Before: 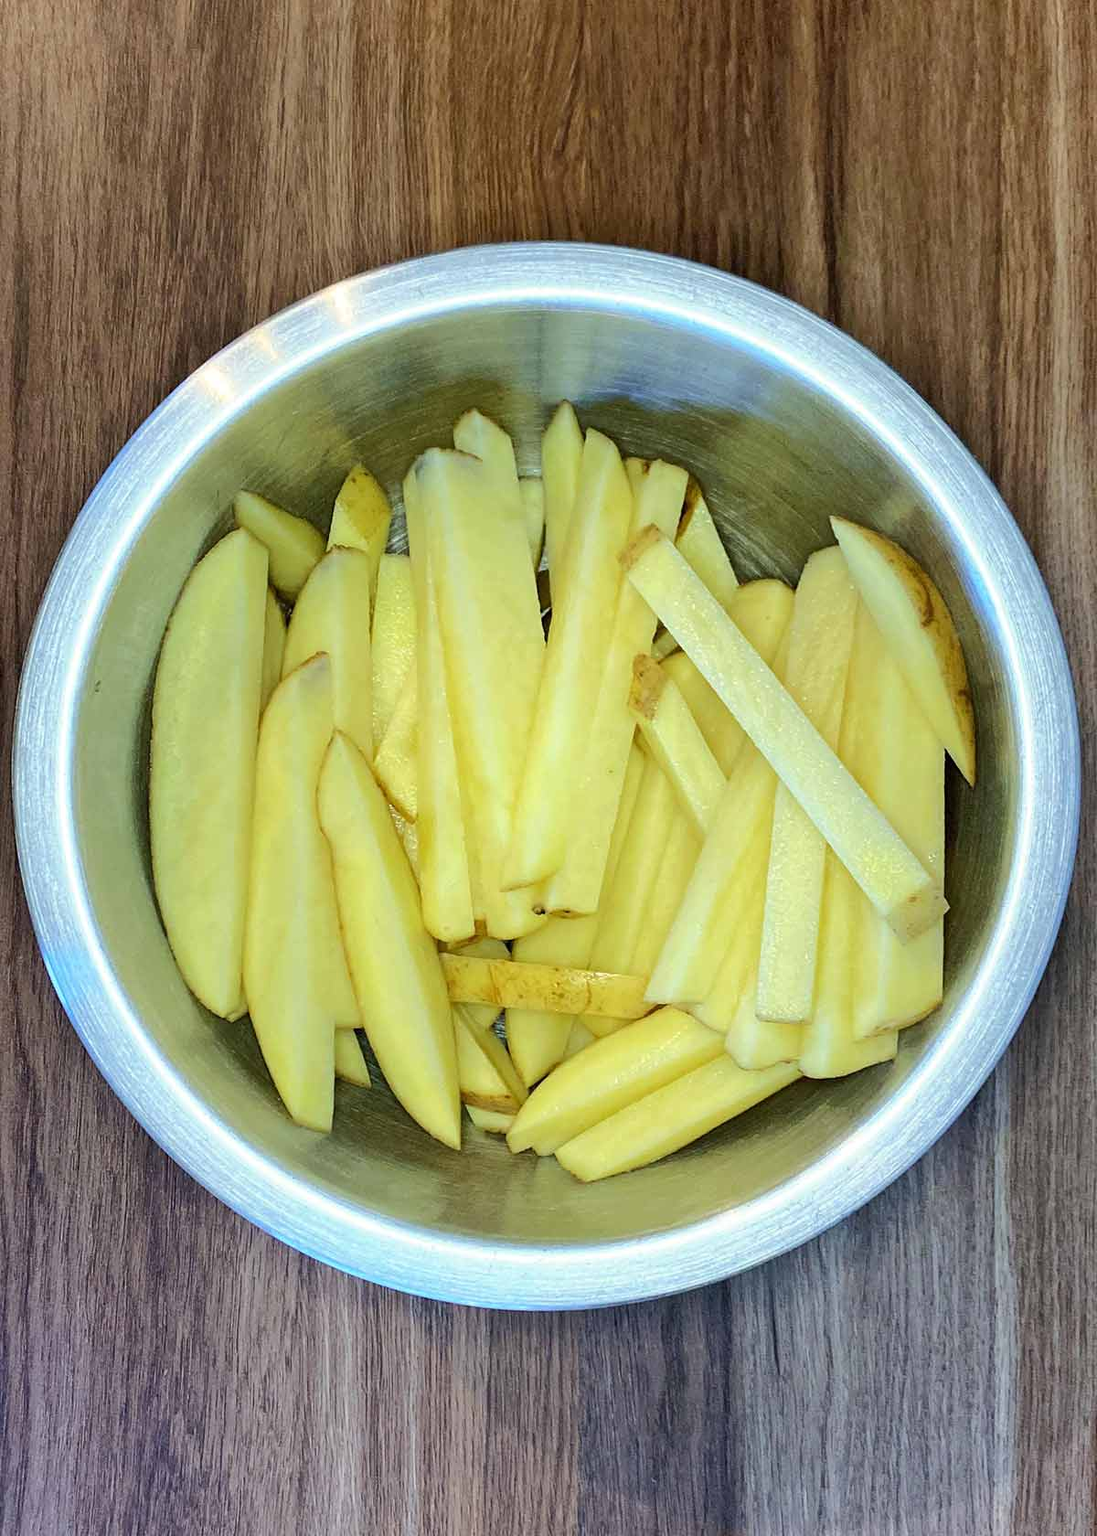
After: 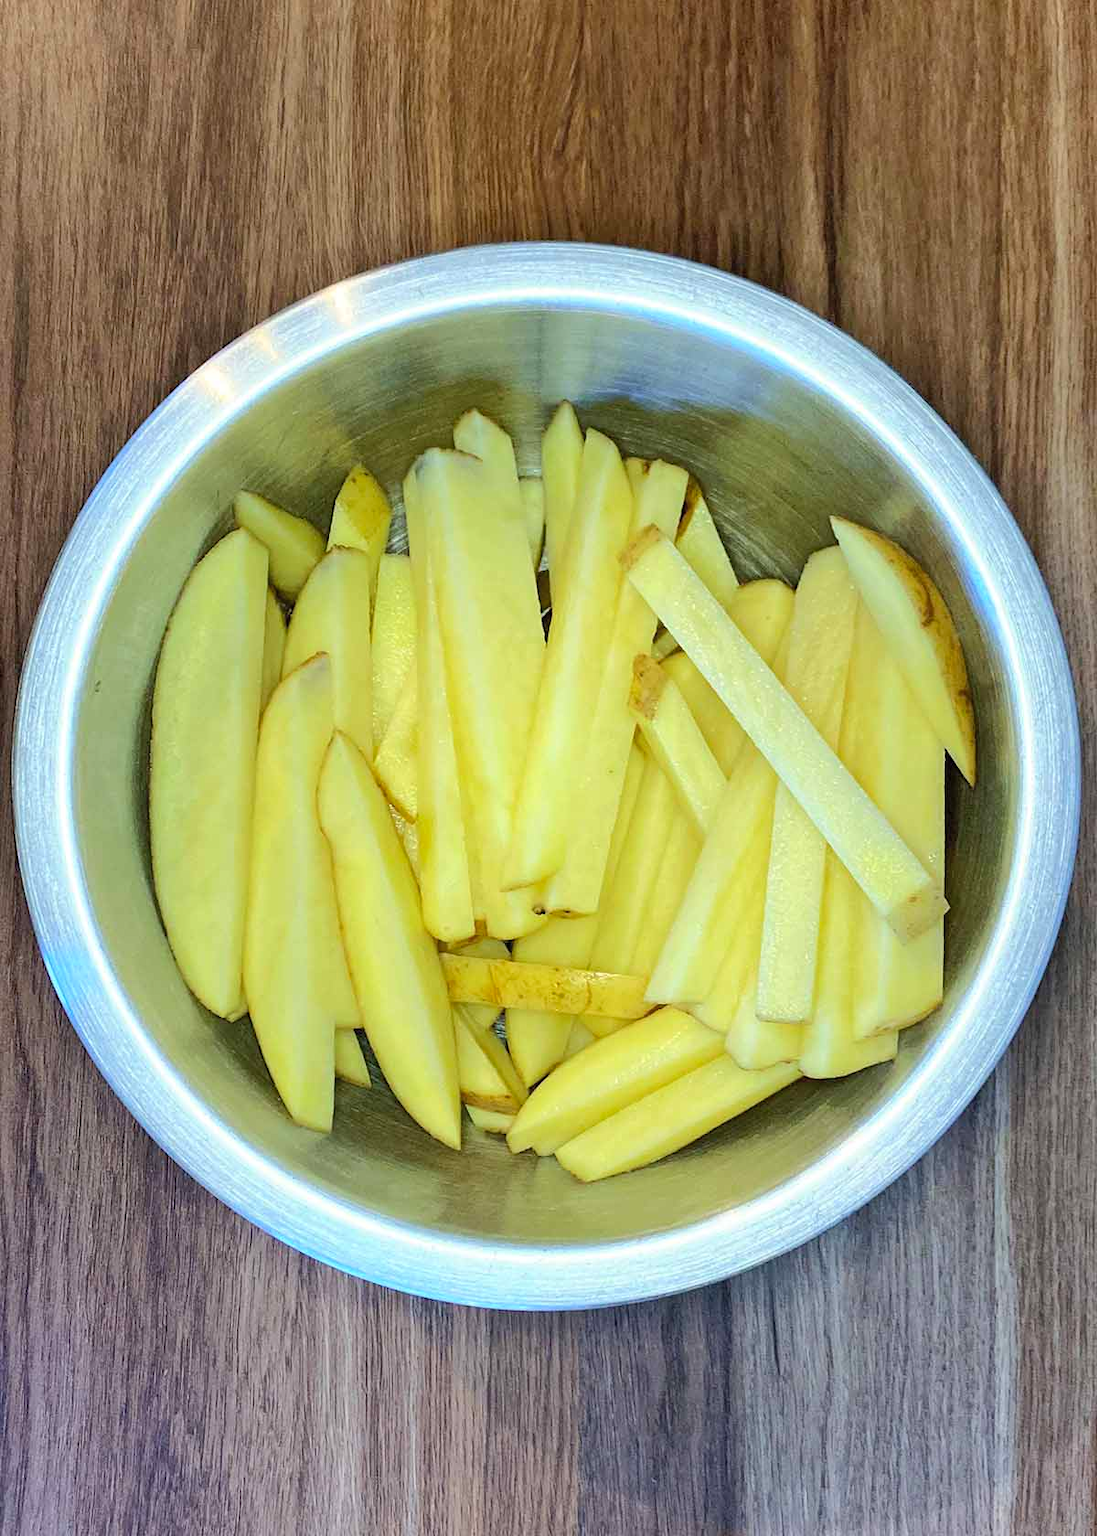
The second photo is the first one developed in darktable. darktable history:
contrast brightness saturation: contrast 0.031, brightness 0.056, saturation 0.122
